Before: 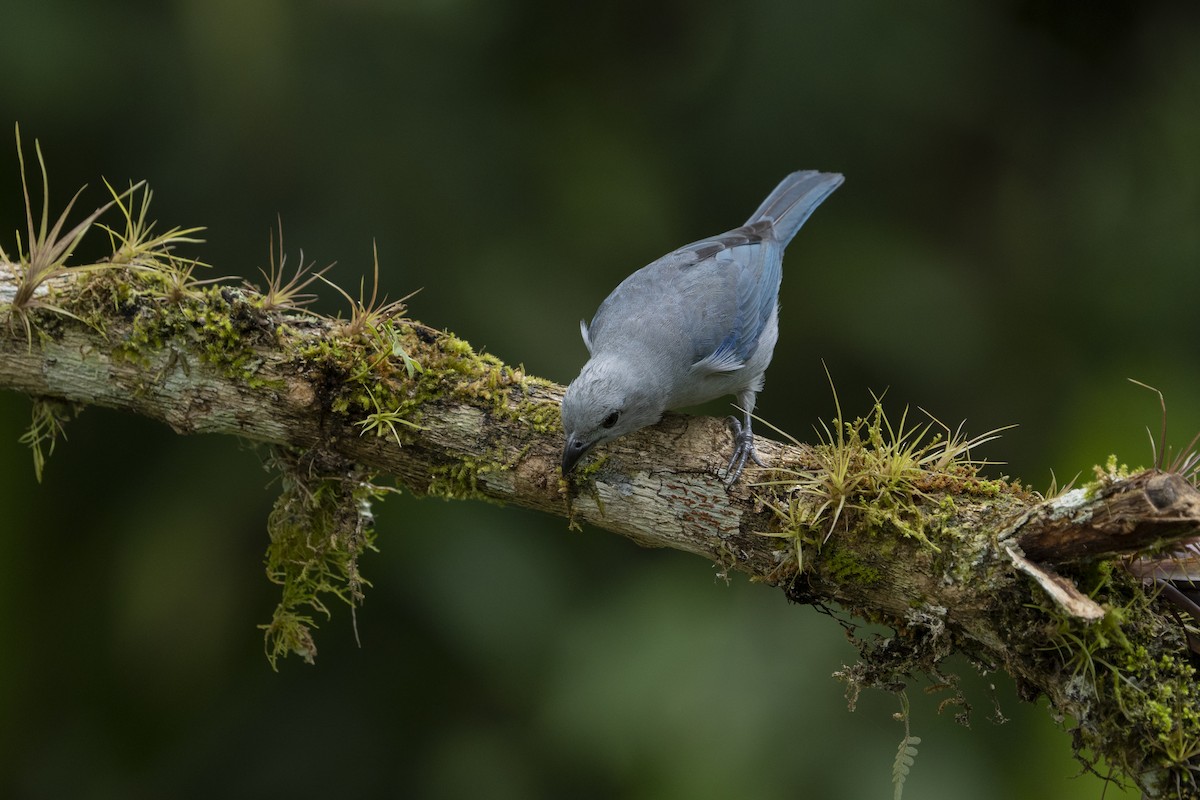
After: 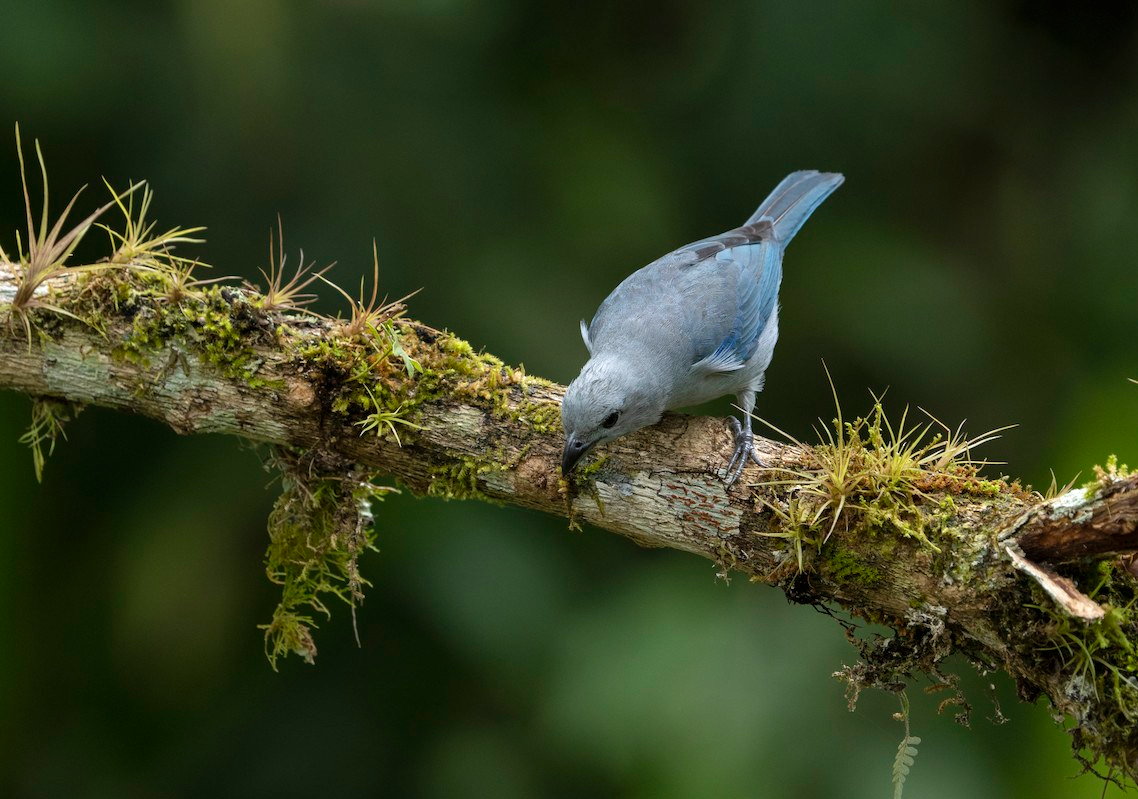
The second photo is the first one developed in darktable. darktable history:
crop and rotate: right 5.167%
exposure: black level correction 0, exposure 0.5 EV, compensate highlight preservation false
